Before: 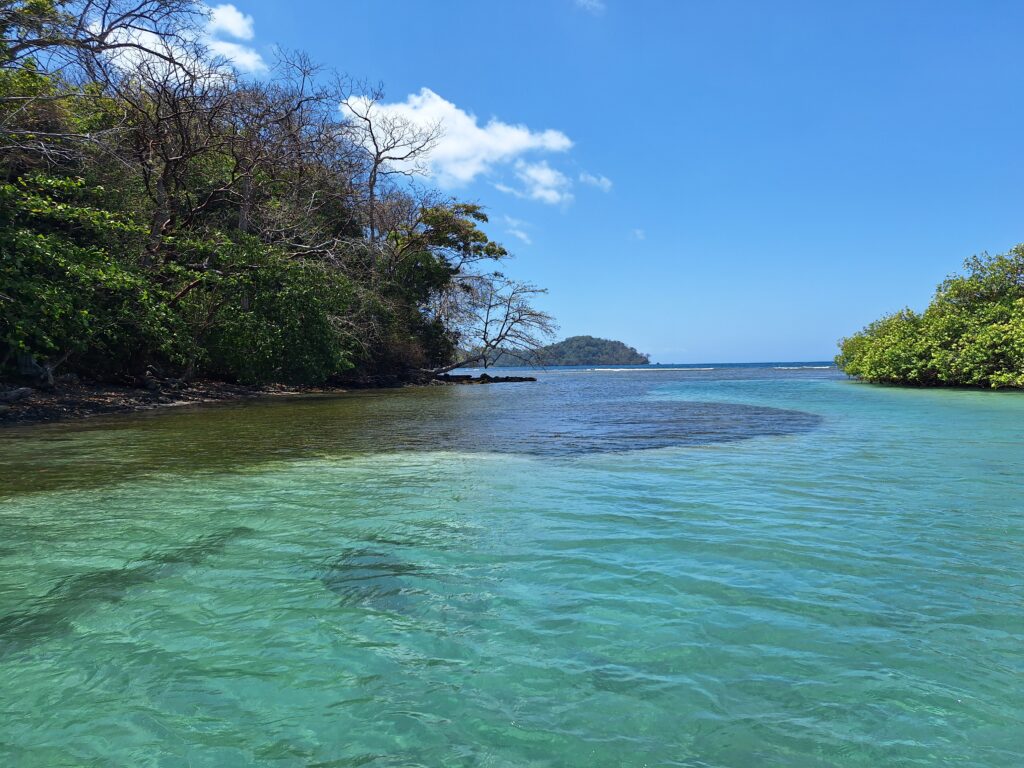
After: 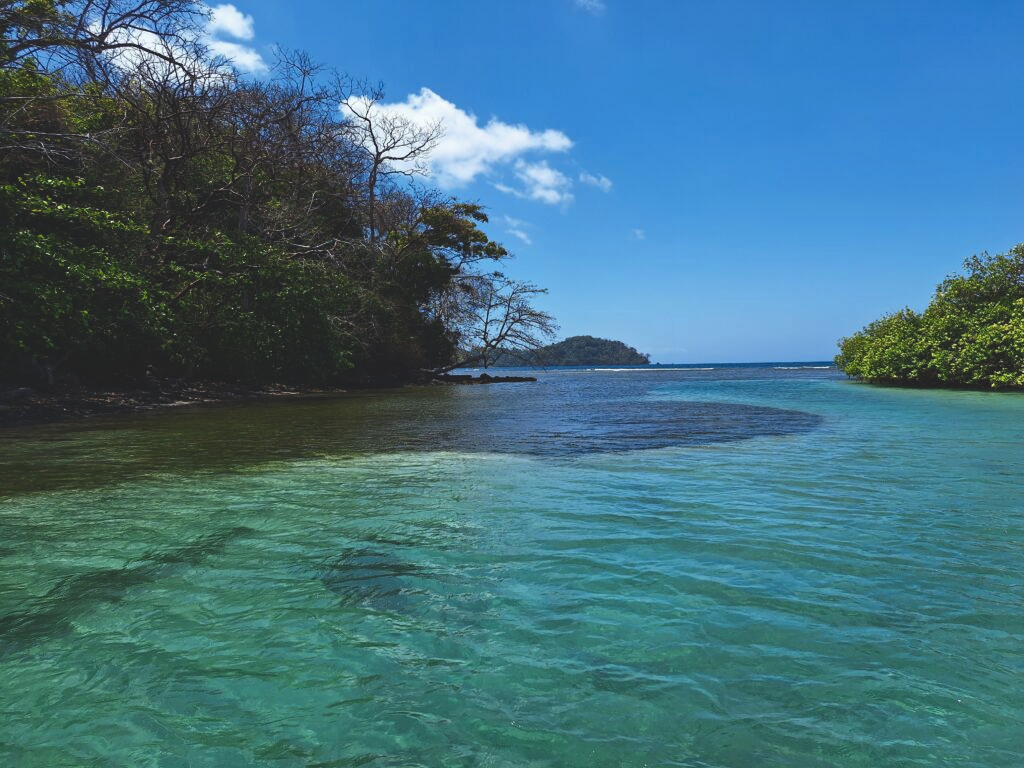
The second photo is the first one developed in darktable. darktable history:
contrast brightness saturation: contrast 0.1, brightness -0.278, saturation 0.136
exposure: black level correction -0.062, exposure -0.05 EV, compensate exposure bias true, compensate highlight preservation false
tone equalizer: mask exposure compensation -0.504 EV
